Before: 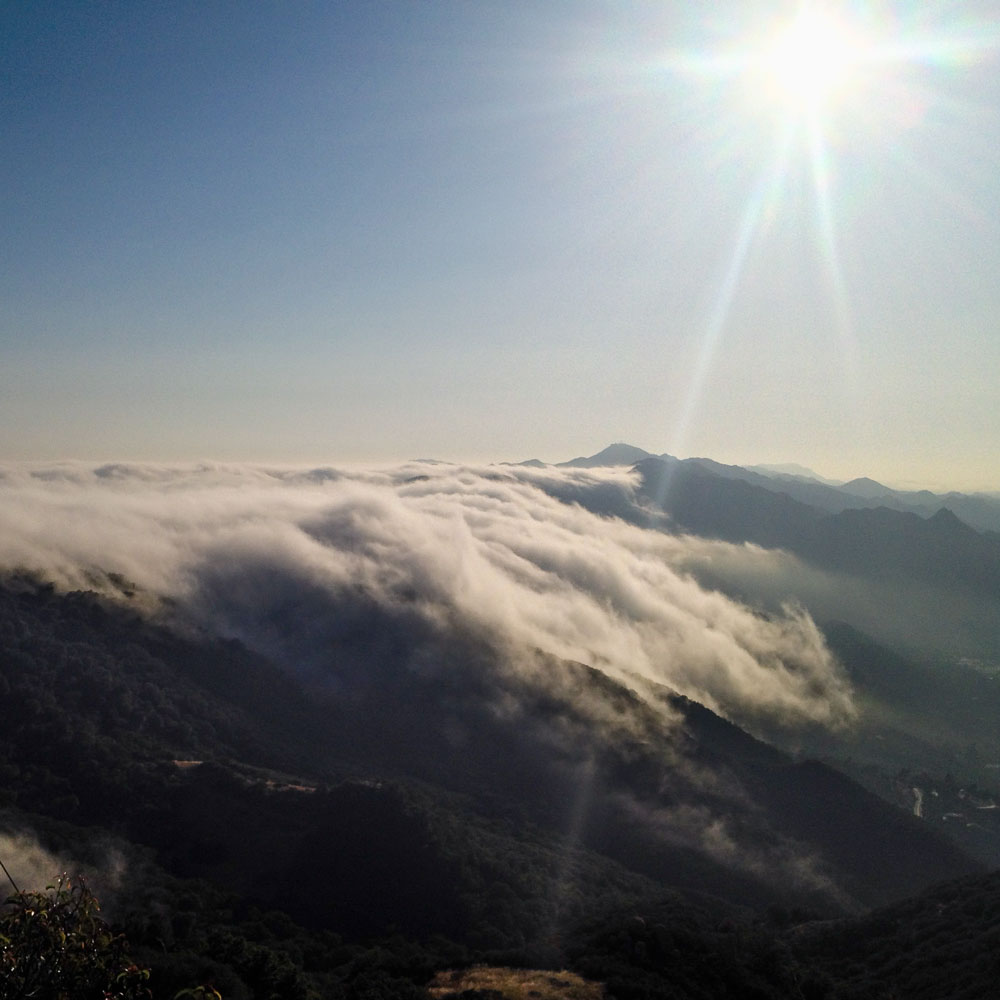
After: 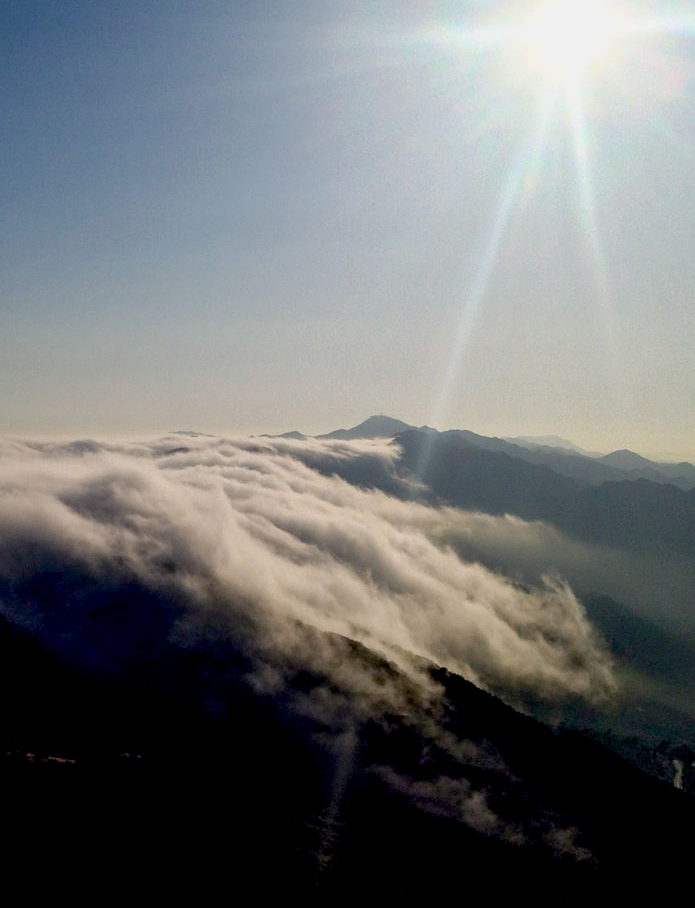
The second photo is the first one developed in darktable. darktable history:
exposure: black level correction 0.029, exposure -0.073 EV, compensate highlight preservation false
crop and rotate: left 24.034%, top 2.838%, right 6.406%, bottom 6.299%
tone curve: curves: ch0 [(0, 0) (0.915, 0.89) (1, 1)]
